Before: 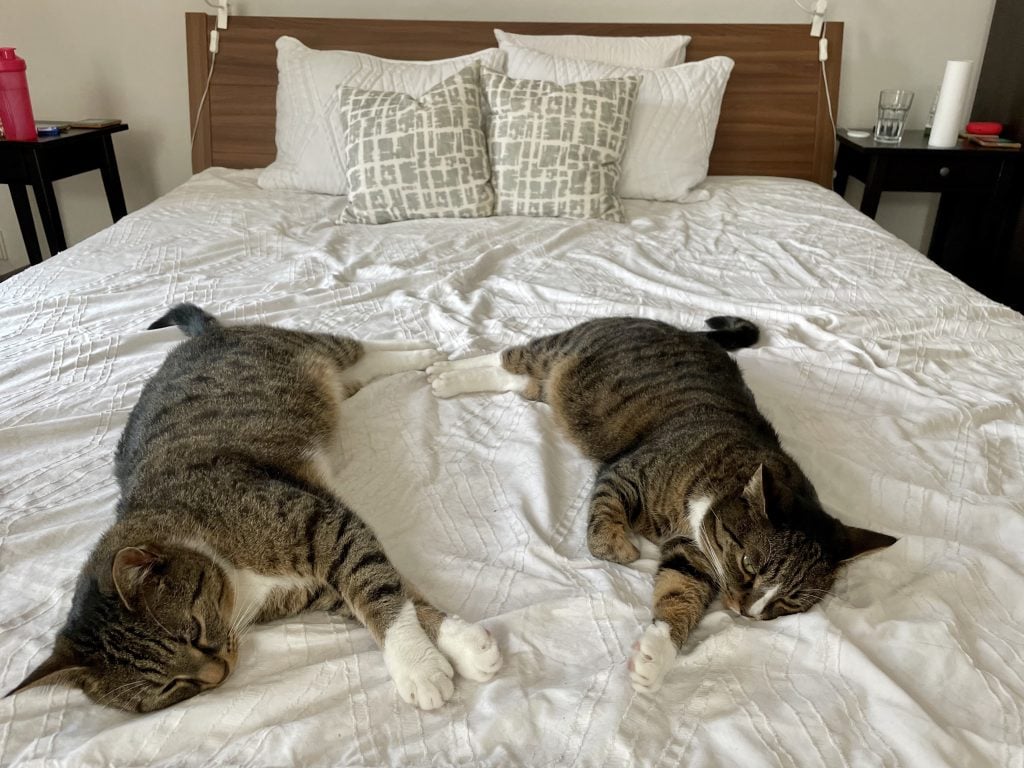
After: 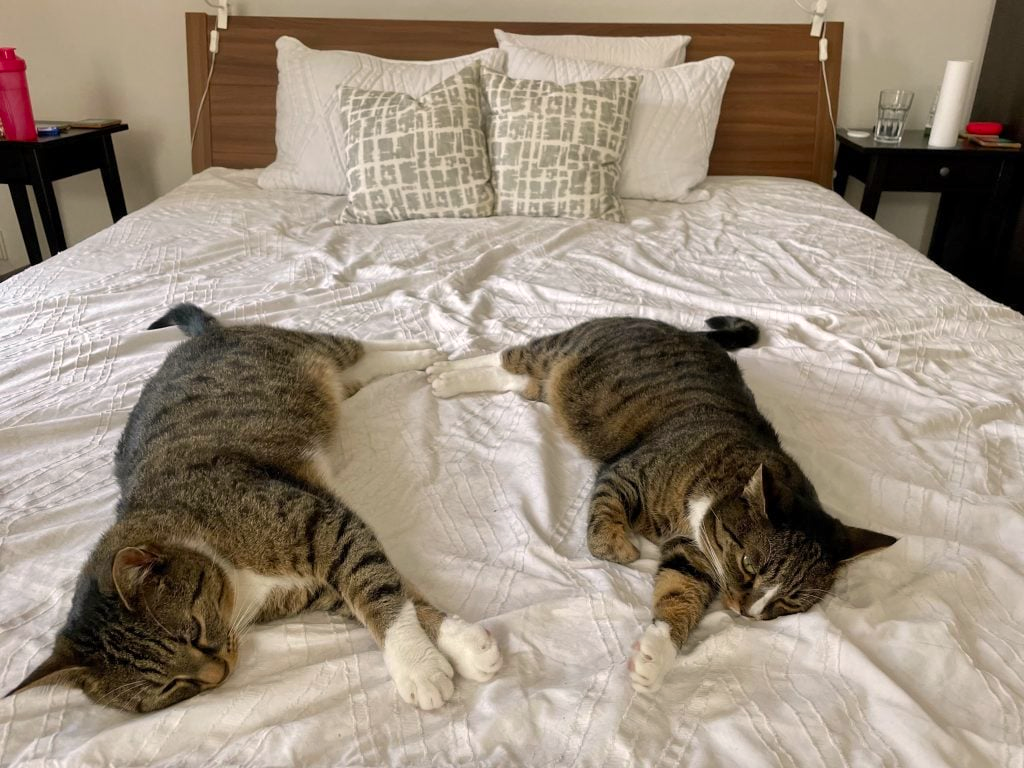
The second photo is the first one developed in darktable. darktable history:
color correction: highlights a* 3.2, highlights b* 1.96, saturation 1.19
shadows and highlights: shadows 26, highlights -26.42
